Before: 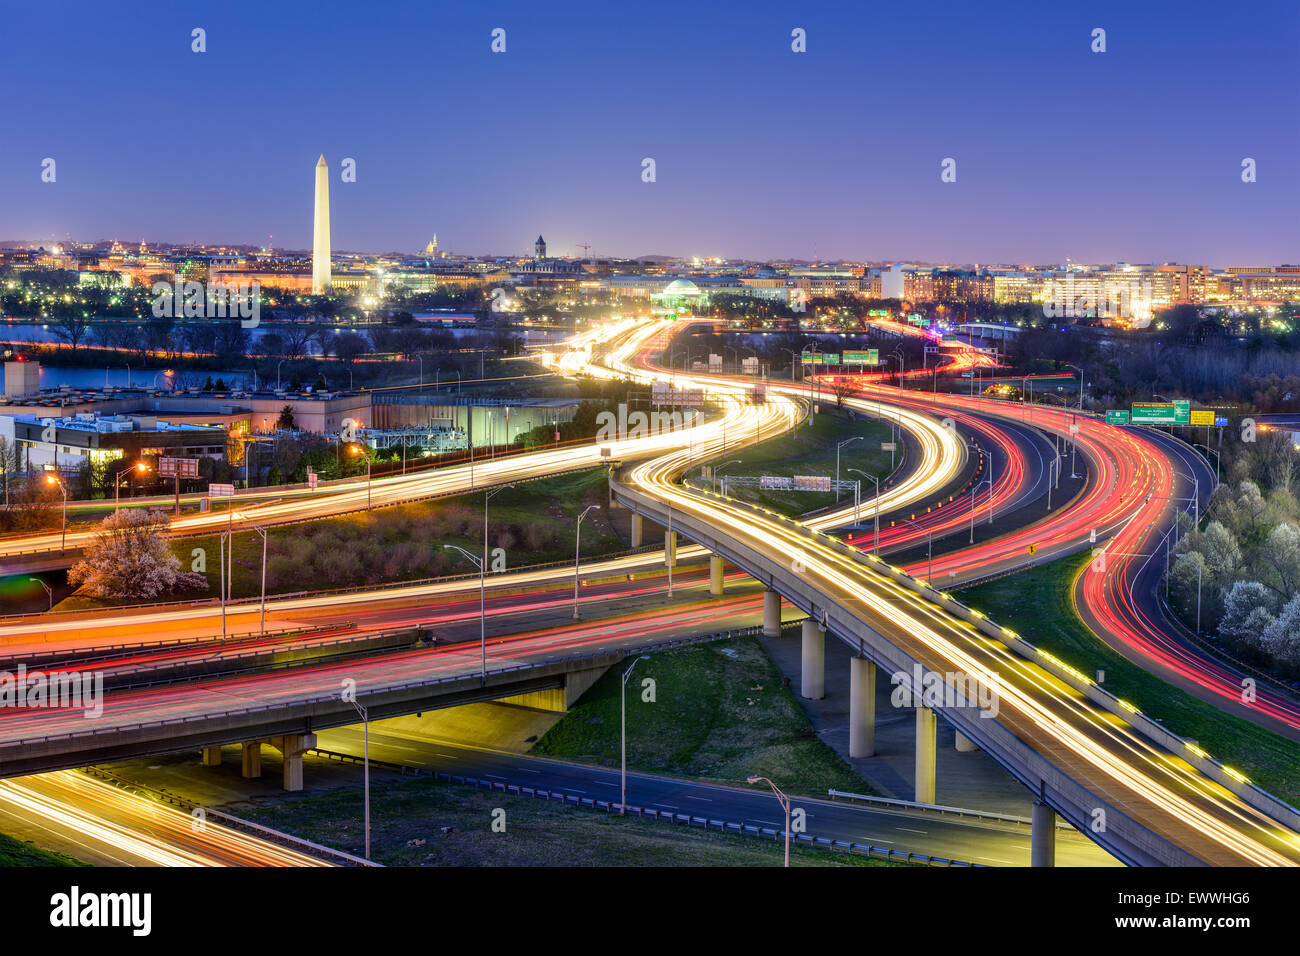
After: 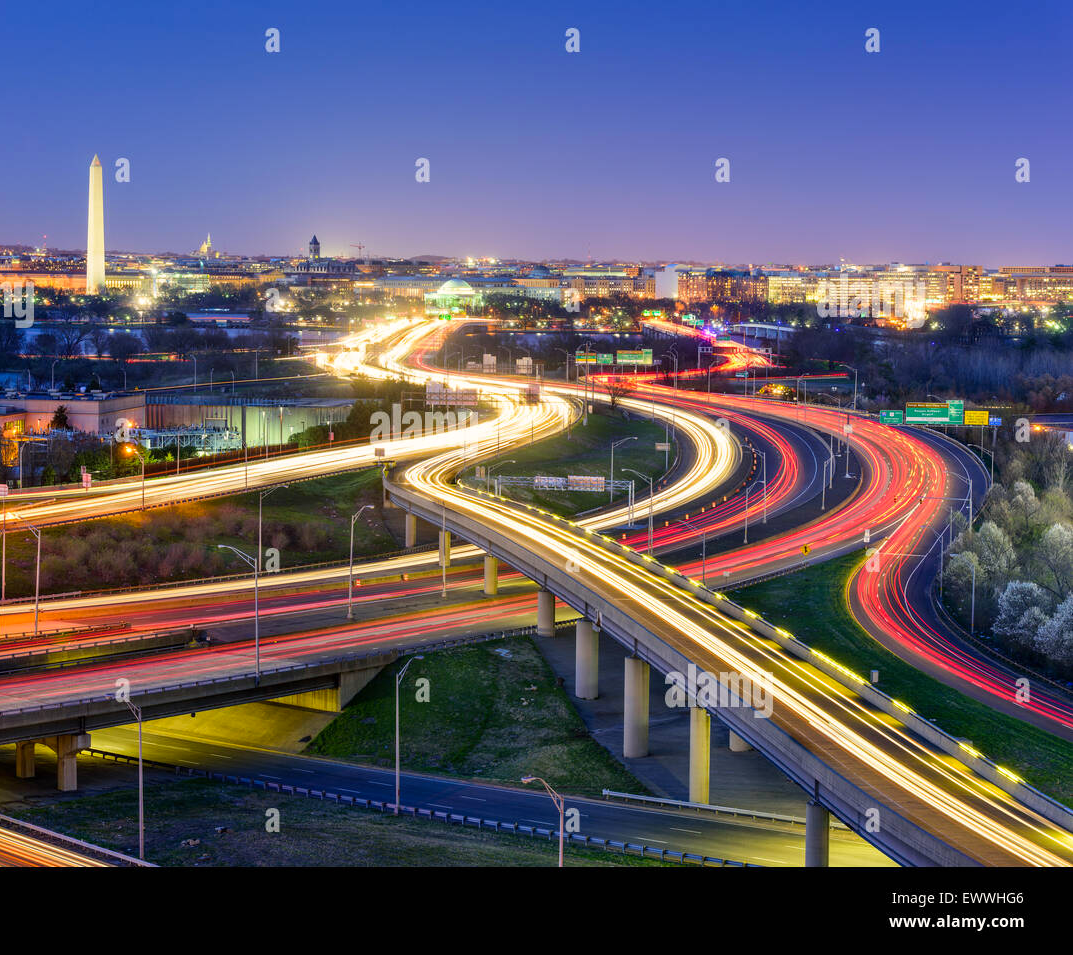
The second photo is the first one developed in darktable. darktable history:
crop: left 17.451%, bottom 0.026%
color correction: highlights a* 0.801, highlights b* 2.87, saturation 1.08
